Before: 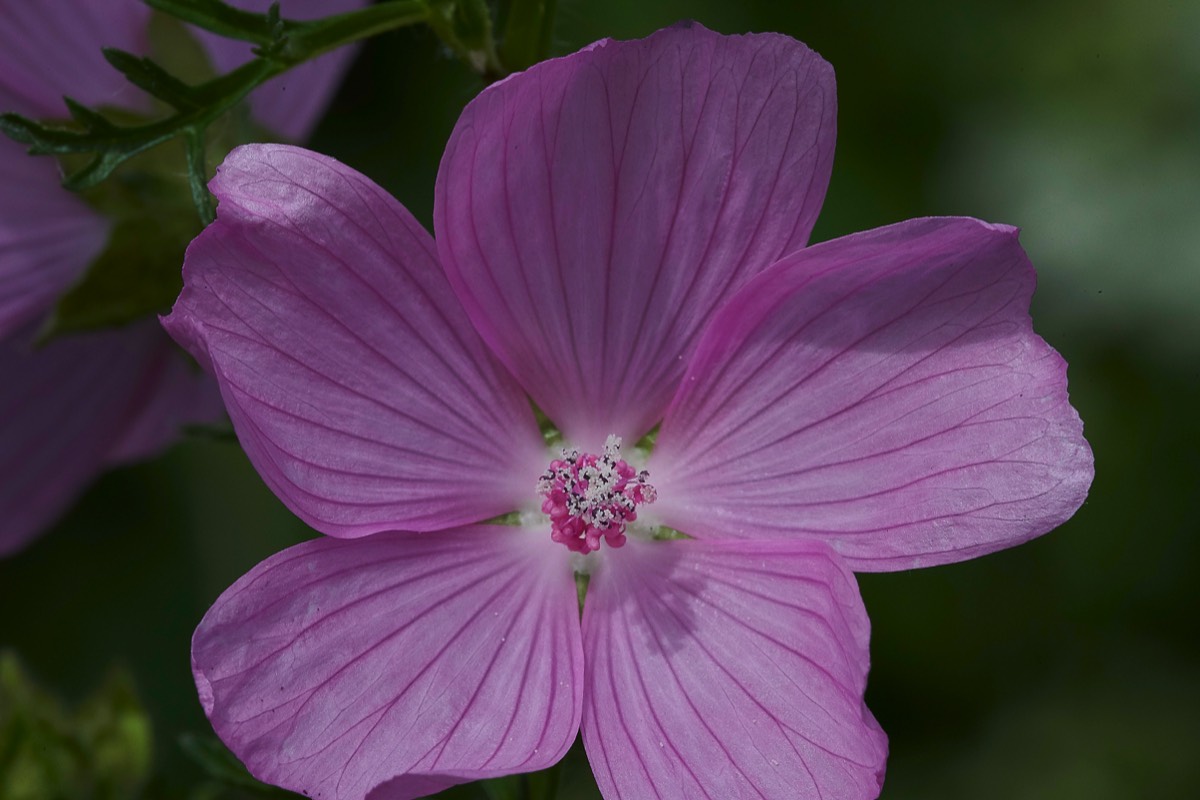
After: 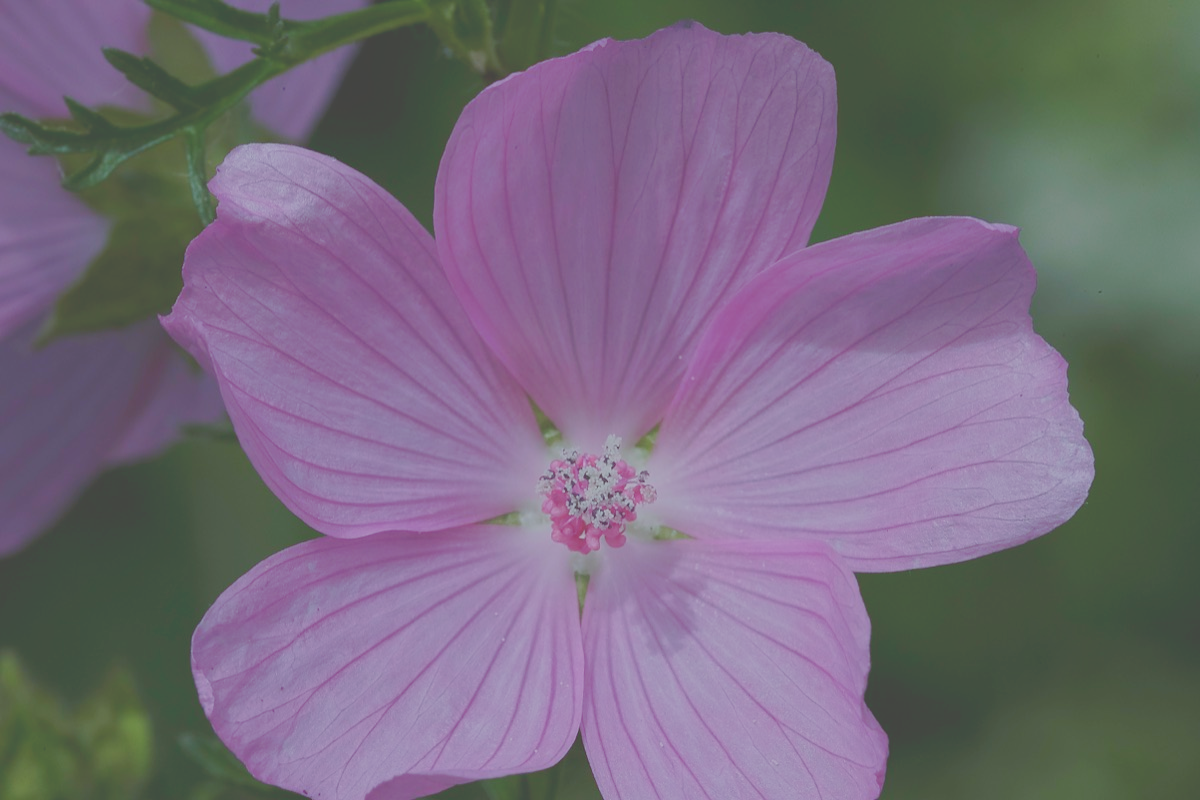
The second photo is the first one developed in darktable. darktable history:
white balance: red 0.925, blue 1.046
color balance rgb: contrast -30%
tone curve: curves: ch0 [(0, 0) (0.003, 0.277) (0.011, 0.277) (0.025, 0.279) (0.044, 0.282) (0.069, 0.286) (0.1, 0.289) (0.136, 0.294) (0.177, 0.318) (0.224, 0.345) (0.277, 0.379) (0.335, 0.425) (0.399, 0.481) (0.468, 0.542) (0.543, 0.594) (0.623, 0.662) (0.709, 0.731) (0.801, 0.792) (0.898, 0.851) (1, 1)], preserve colors none
